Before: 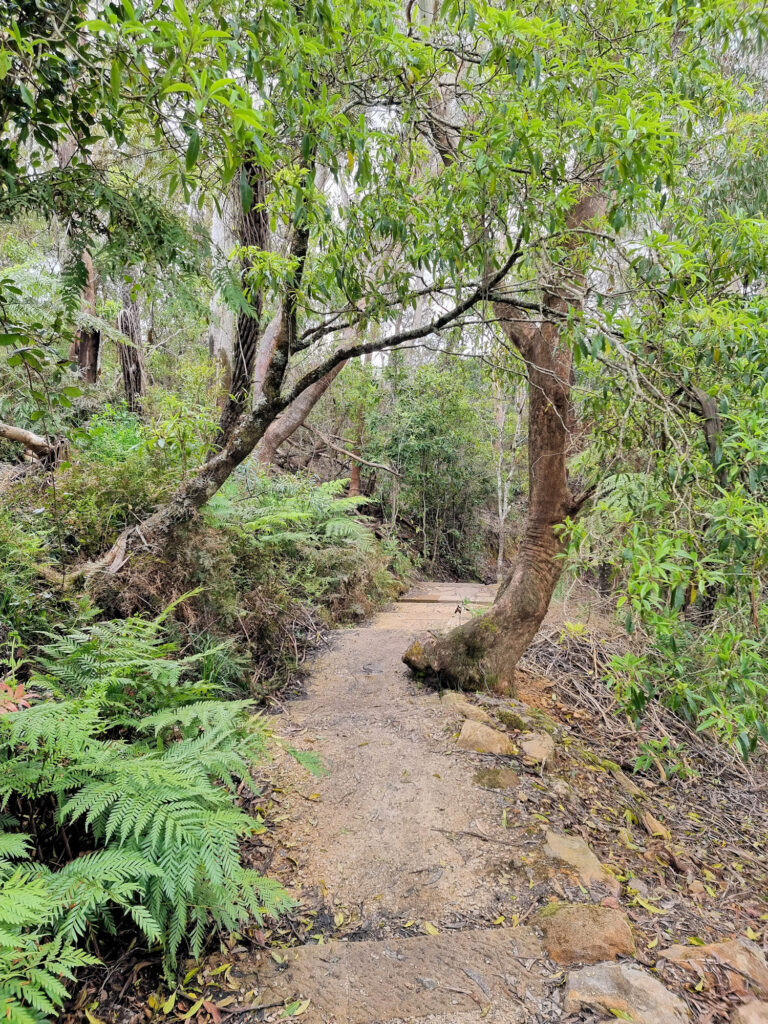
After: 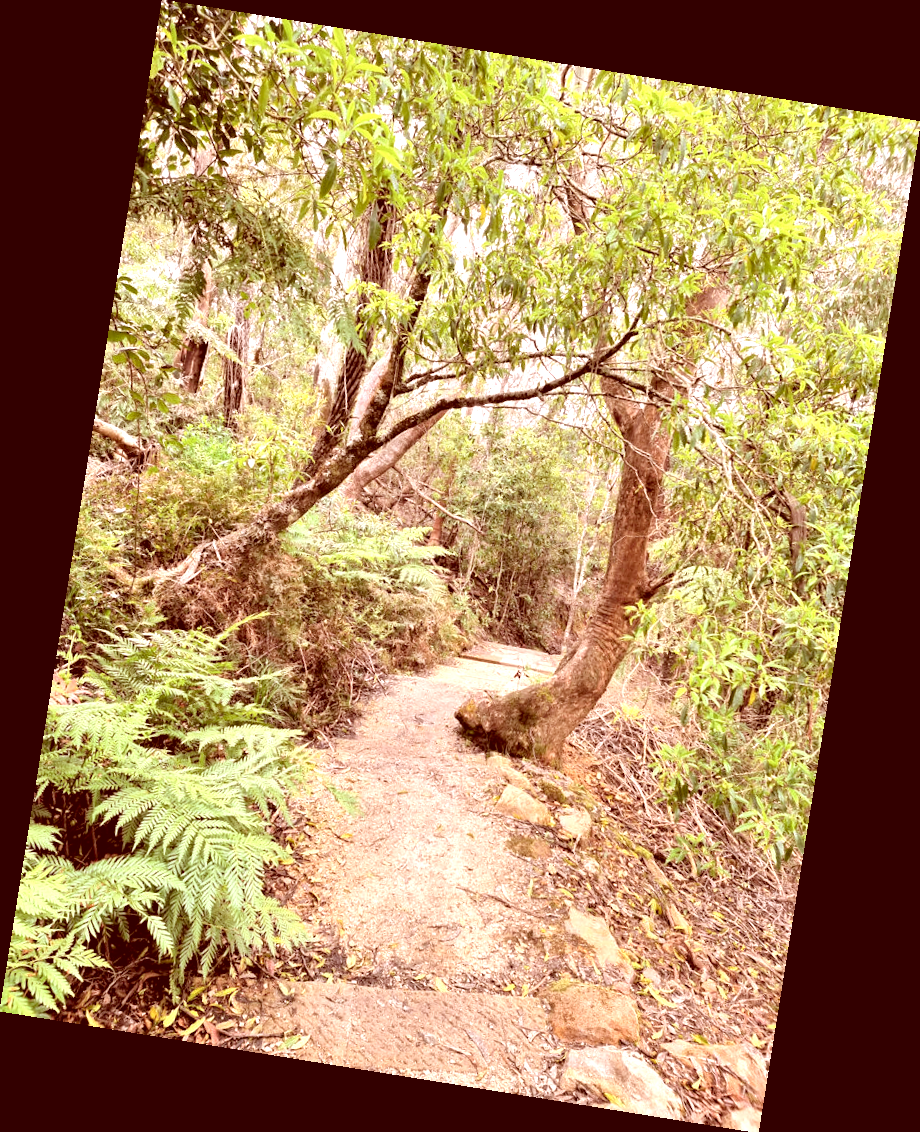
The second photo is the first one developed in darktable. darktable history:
color correction: highlights a* 9.03, highlights b* 8.71, shadows a* 40, shadows b* 40, saturation 0.8
rotate and perspective: rotation 9.12°, automatic cropping off
exposure: exposure 0.999 EV, compensate highlight preservation false
